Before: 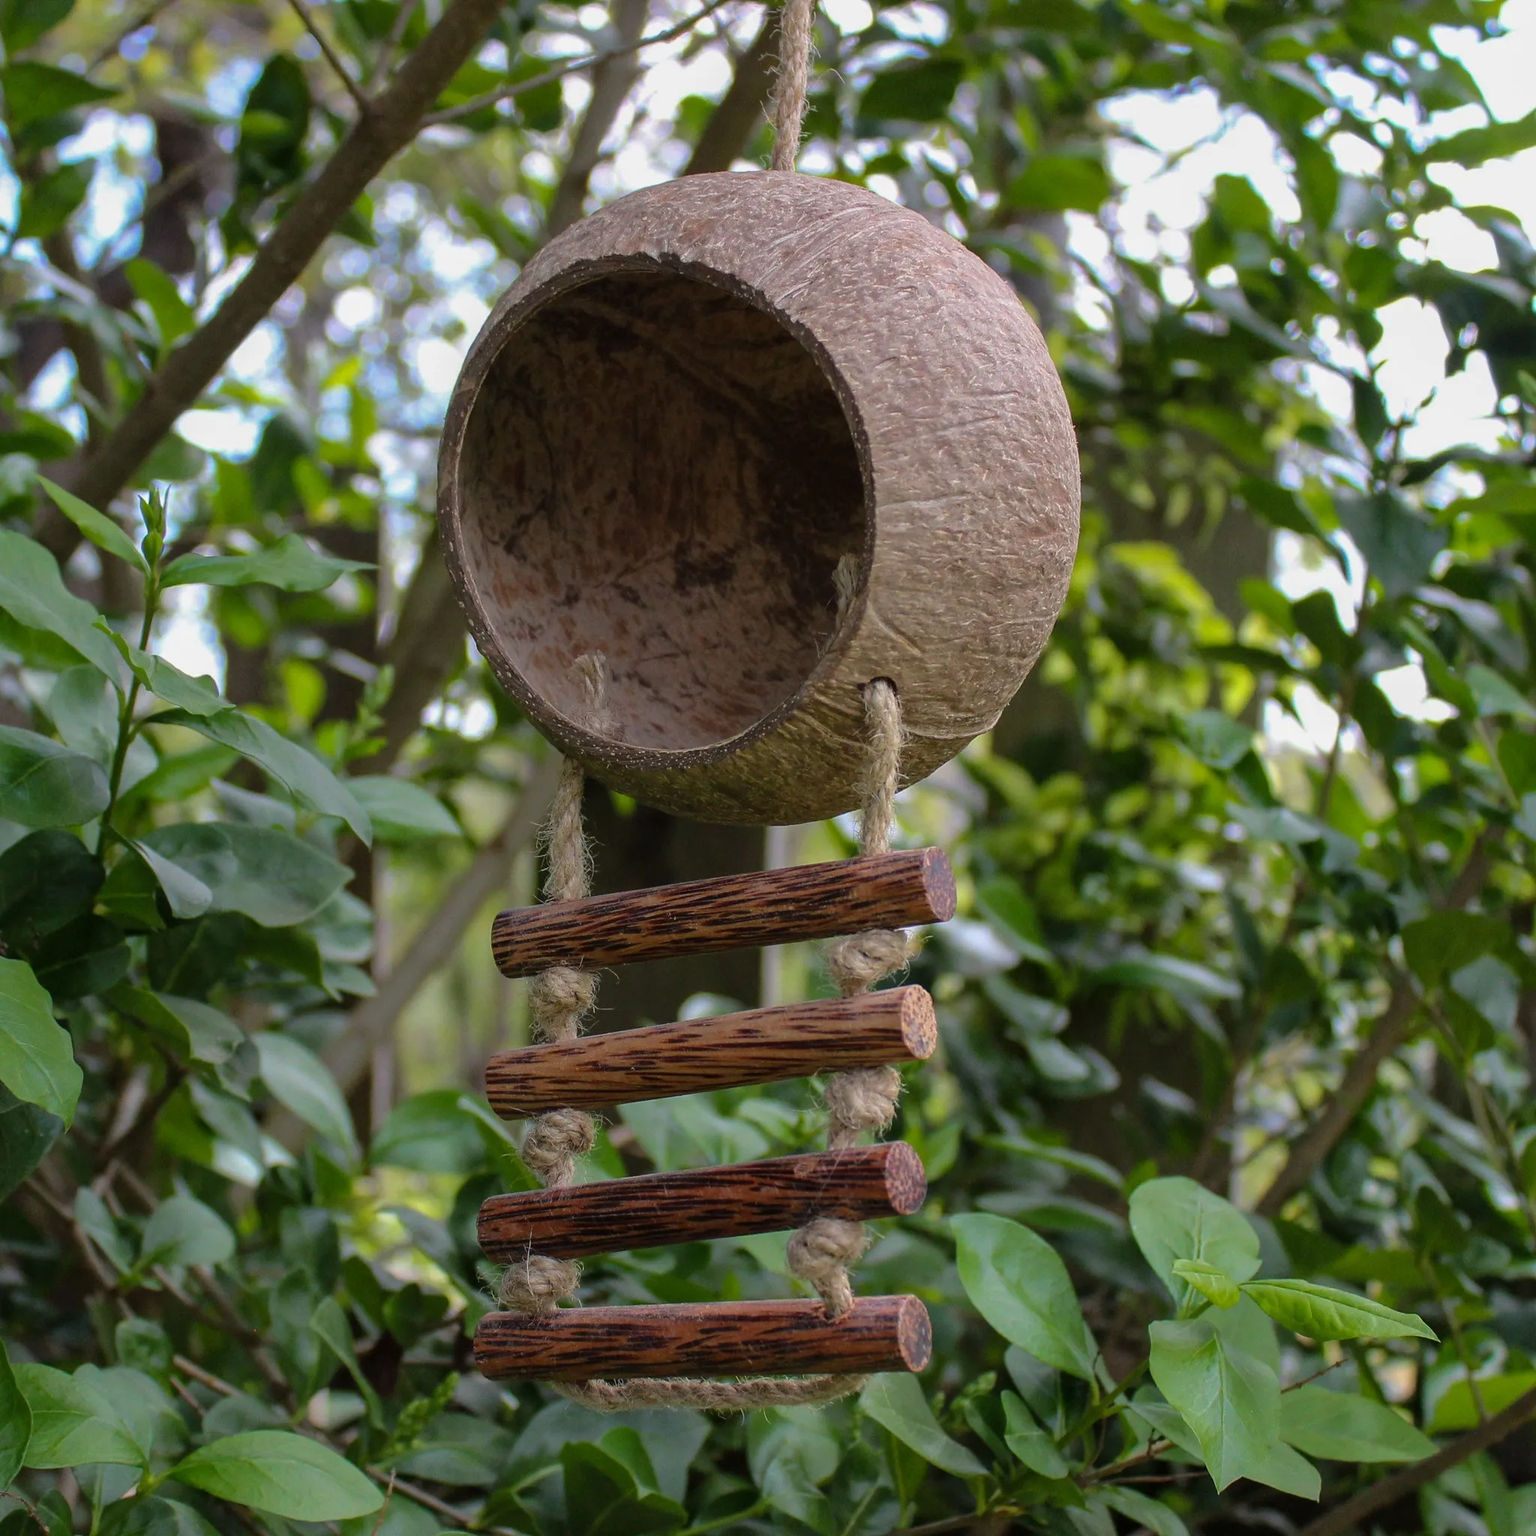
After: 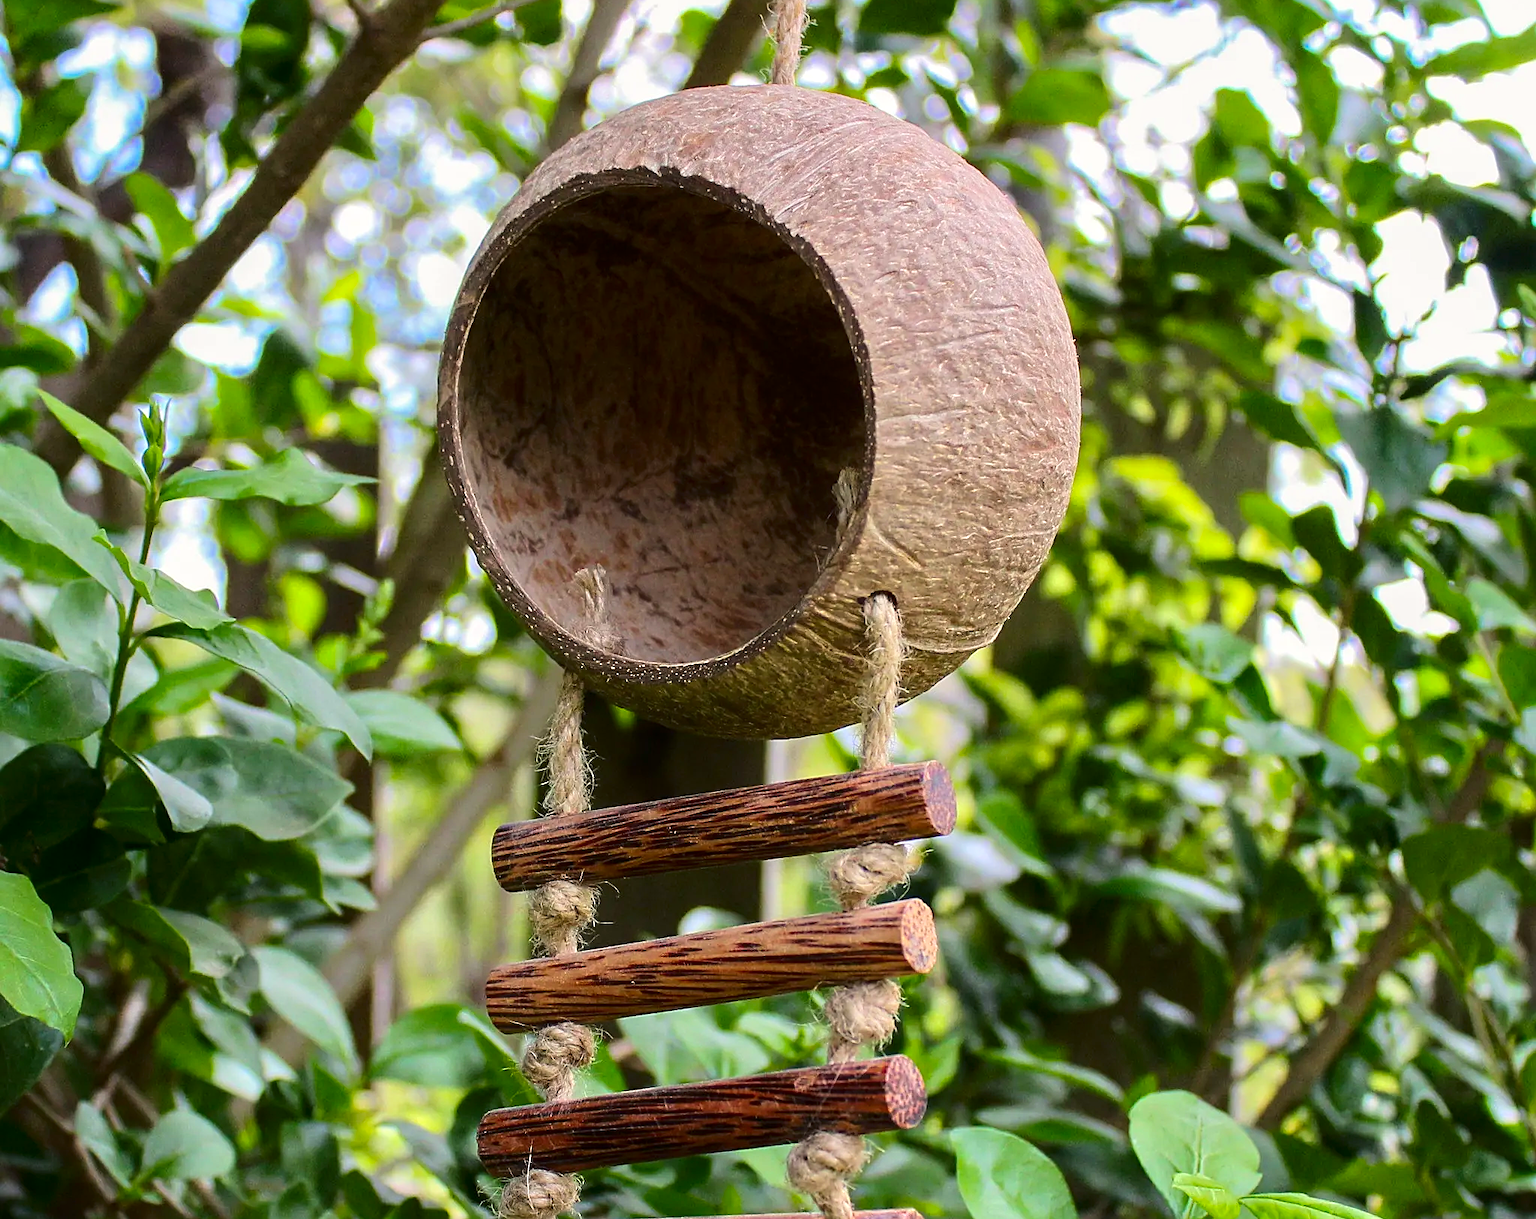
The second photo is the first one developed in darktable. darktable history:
crop and rotate: top 5.655%, bottom 14.928%
contrast brightness saturation: contrast 0.067, brightness -0.137, saturation 0.109
color calibration: x 0.342, y 0.356, temperature 5111.81 K
sharpen: on, module defaults
tone equalizer: -7 EV 0.142 EV, -6 EV 0.578 EV, -5 EV 1.12 EV, -4 EV 1.37 EV, -3 EV 1.16 EV, -2 EV 0.6 EV, -1 EV 0.162 EV, edges refinement/feathering 500, mask exposure compensation -1.57 EV, preserve details guided filter
